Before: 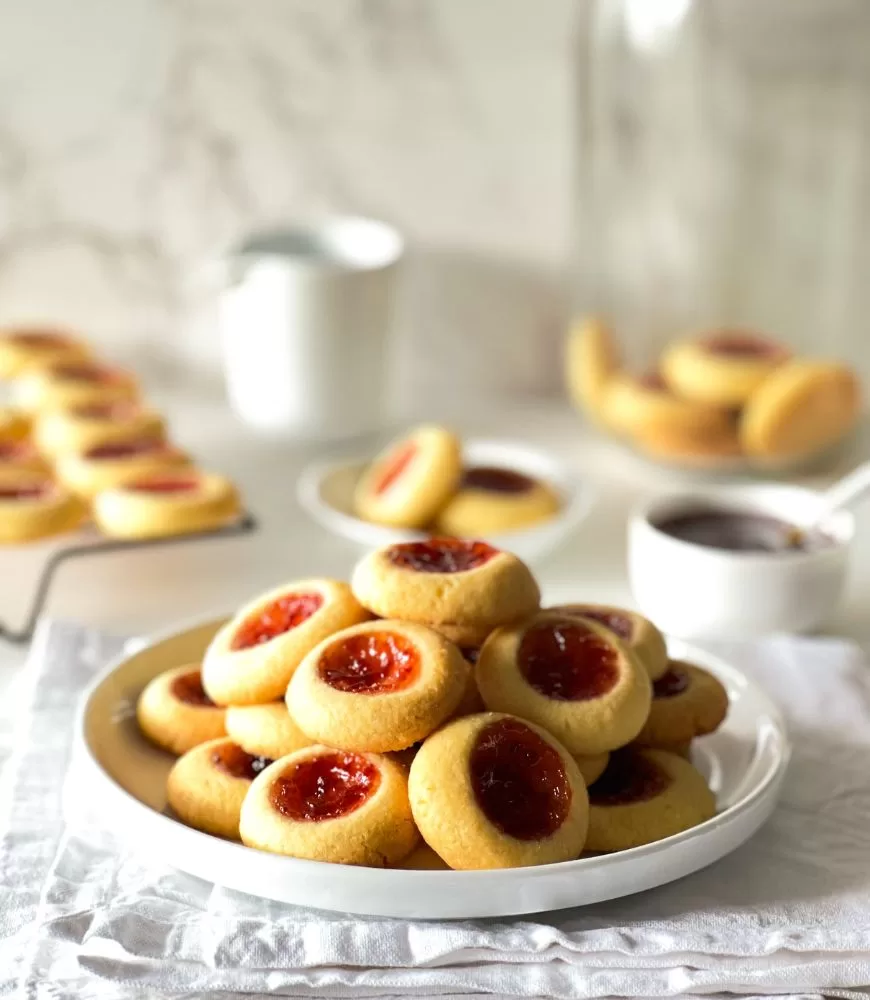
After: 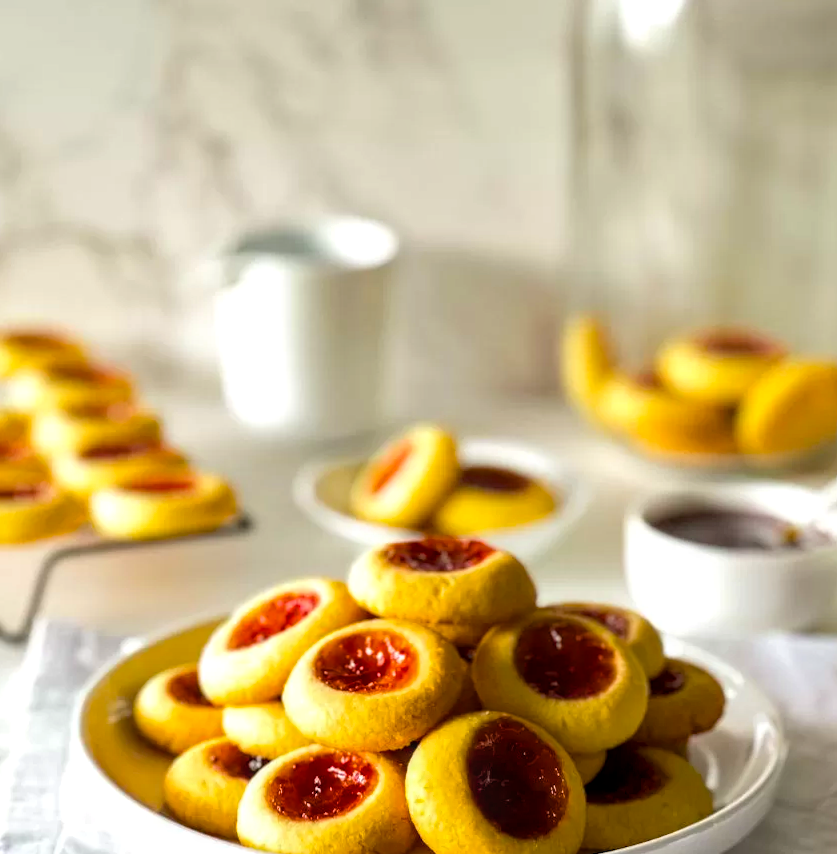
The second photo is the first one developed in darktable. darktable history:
crop and rotate: angle 0.2°, left 0.275%, right 3.127%, bottom 14.18%
local contrast: on, module defaults
tone equalizer: on, module defaults
color balance rgb: linear chroma grading › global chroma 15%, perceptual saturation grading › global saturation 30%
